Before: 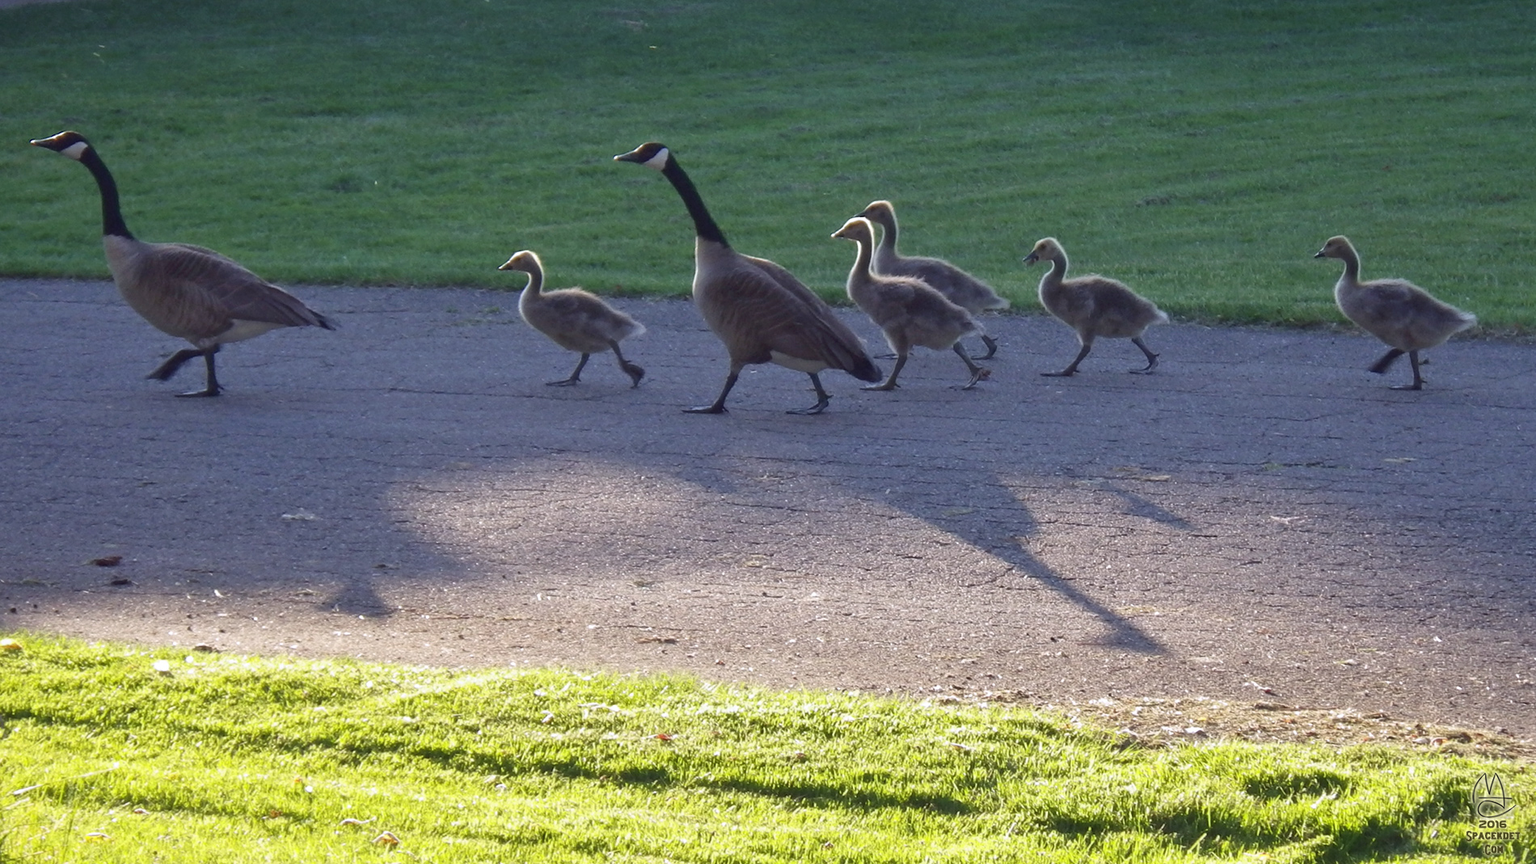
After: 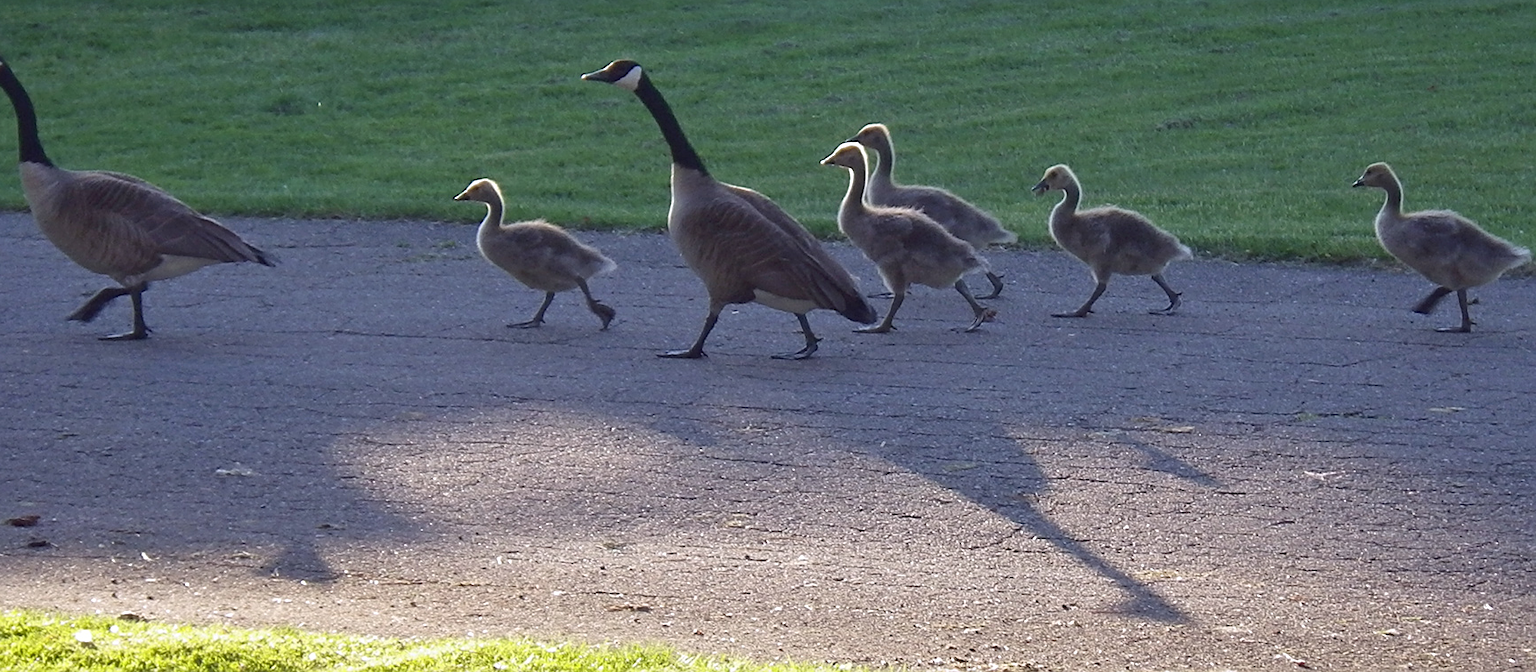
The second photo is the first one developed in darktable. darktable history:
sharpen: on, module defaults
crop: left 5.581%, top 10.197%, right 3.564%, bottom 19.015%
